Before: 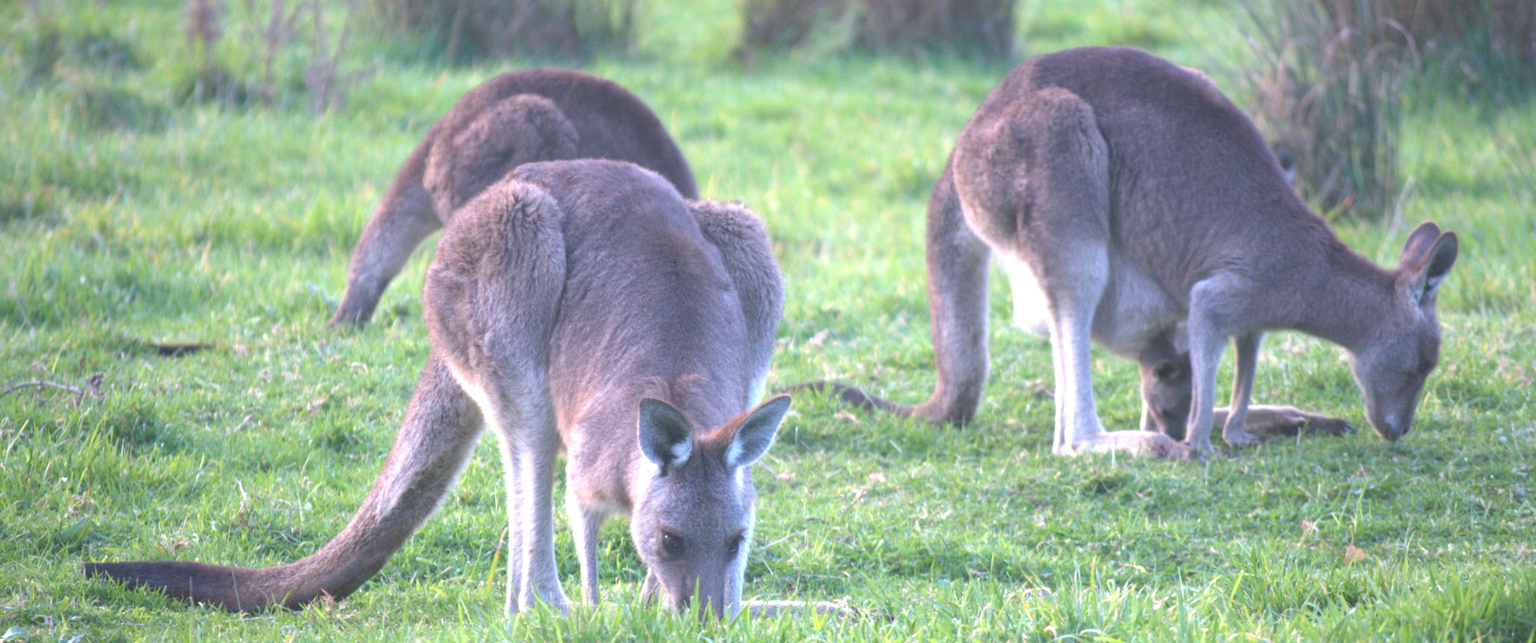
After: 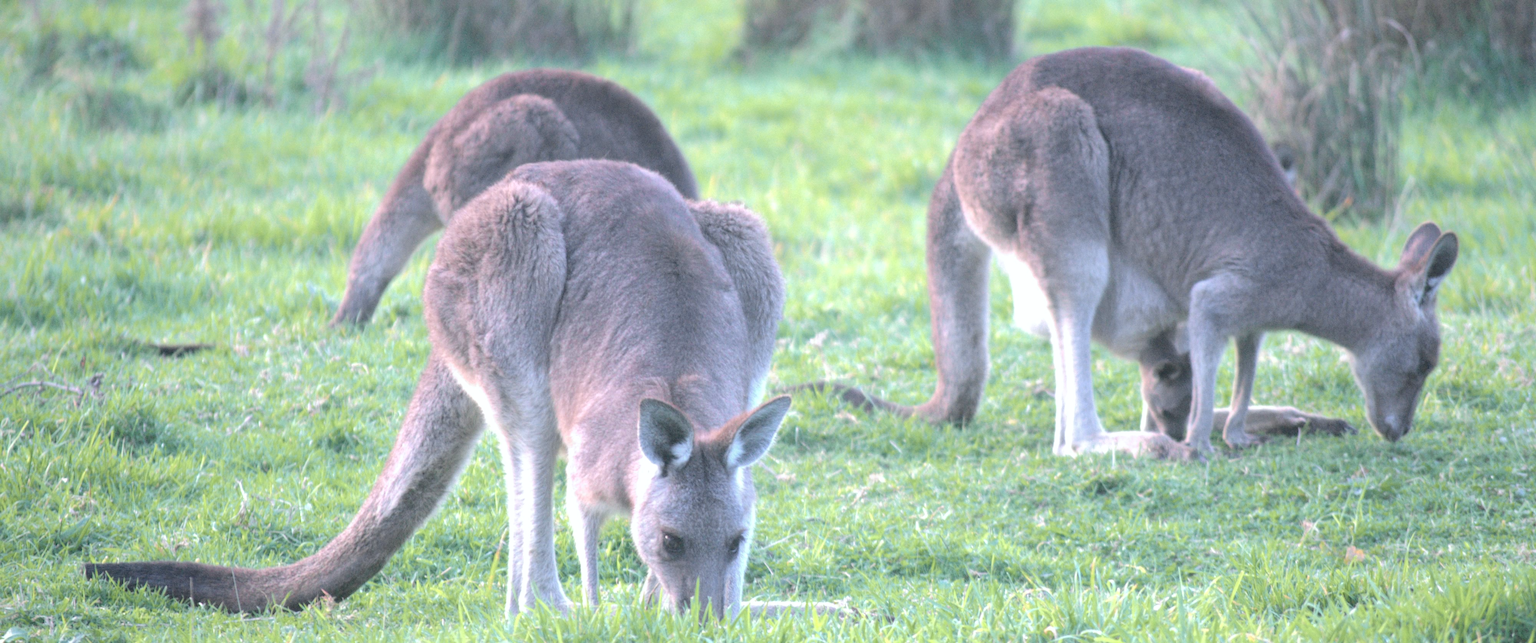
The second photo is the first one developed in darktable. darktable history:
tone curve: curves: ch0 [(0, 0) (0.081, 0.044) (0.185, 0.145) (0.283, 0.273) (0.405, 0.449) (0.495, 0.554) (0.686, 0.743) (0.826, 0.853) (0.978, 0.988)]; ch1 [(0, 0) (0.147, 0.166) (0.321, 0.362) (0.371, 0.402) (0.423, 0.426) (0.479, 0.472) (0.505, 0.497) (0.521, 0.506) (0.551, 0.546) (0.586, 0.571) (0.625, 0.638) (0.68, 0.715) (1, 1)]; ch2 [(0, 0) (0.346, 0.378) (0.404, 0.427) (0.502, 0.498) (0.531, 0.517) (0.547, 0.526) (0.582, 0.571) (0.629, 0.626) (0.717, 0.678) (1, 1)], color space Lab, independent channels, preserve colors none
